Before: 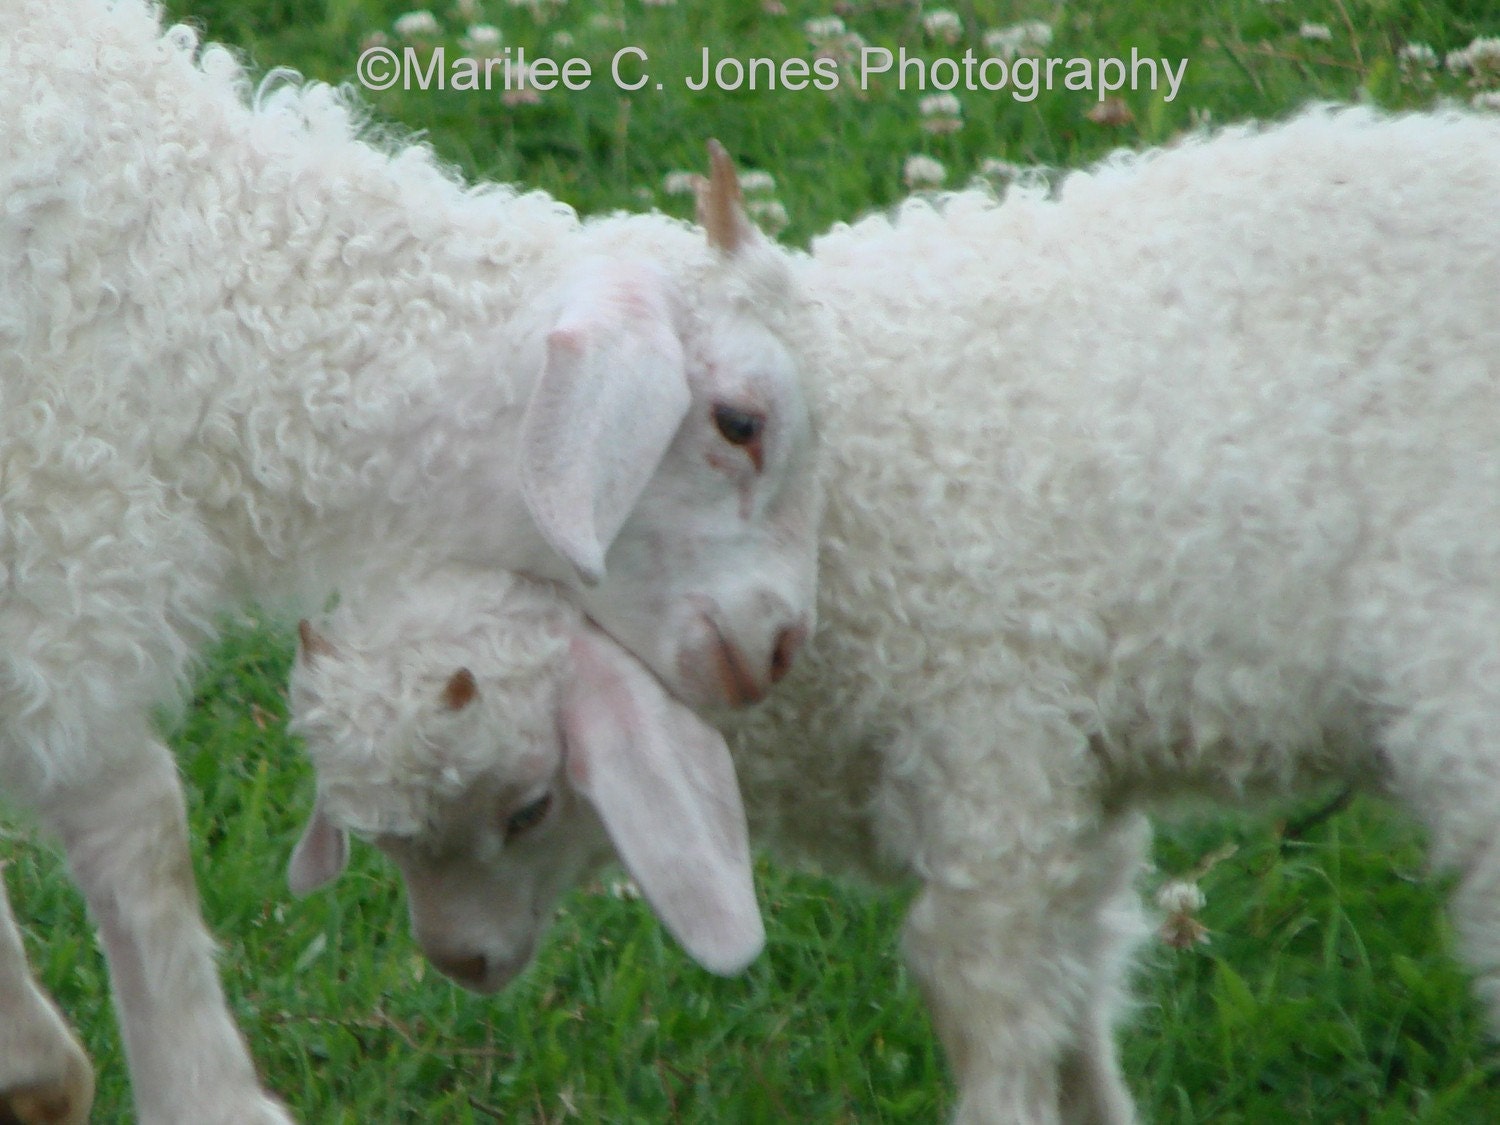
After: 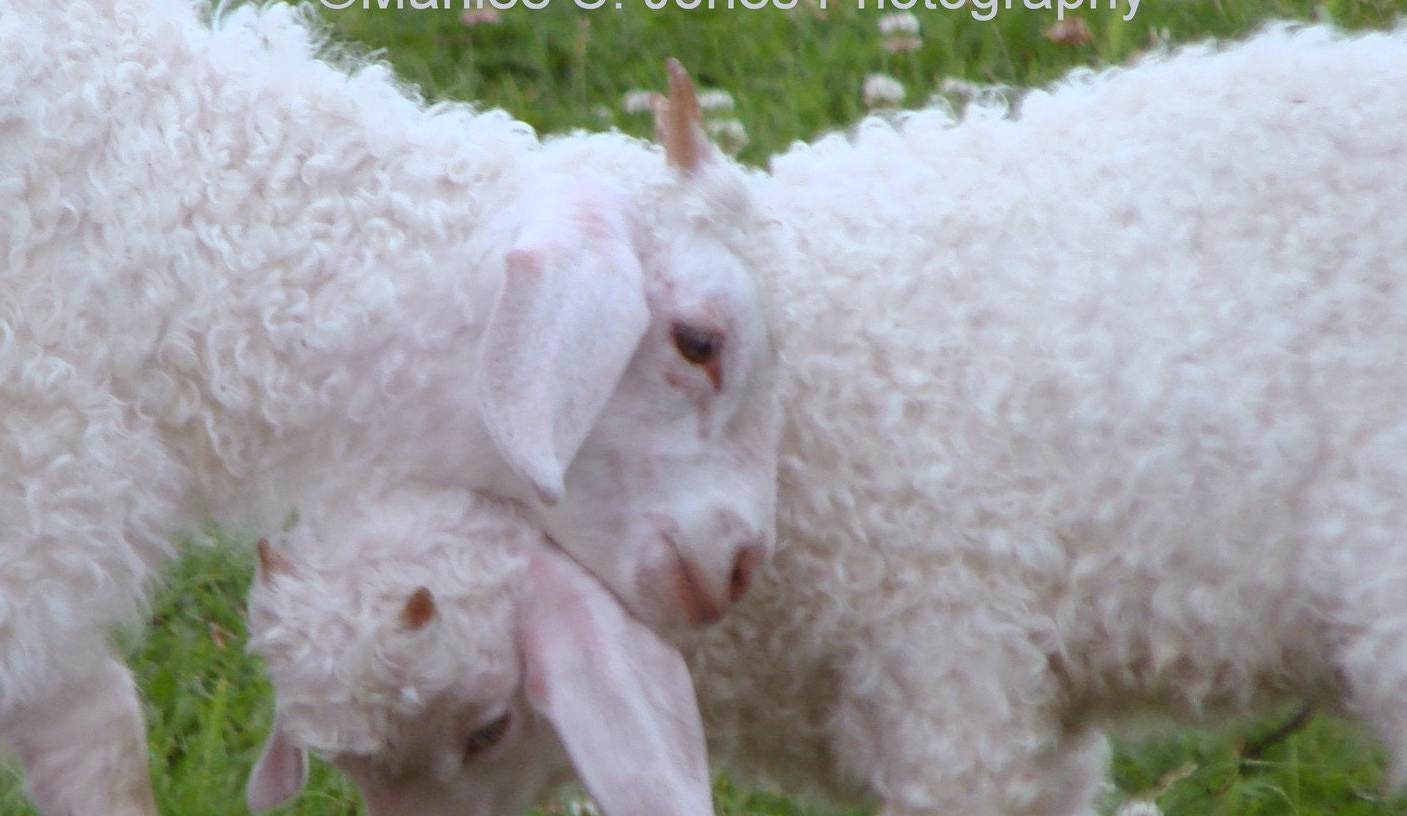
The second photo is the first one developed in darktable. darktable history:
rgb levels: mode RGB, independent channels, levels [[0, 0.474, 1], [0, 0.5, 1], [0, 0.5, 1]]
crop: left 2.737%, top 7.287%, right 3.421%, bottom 20.179%
exposure: exposure 0.127 EV, compensate highlight preservation false
white balance: red 0.954, blue 1.079
